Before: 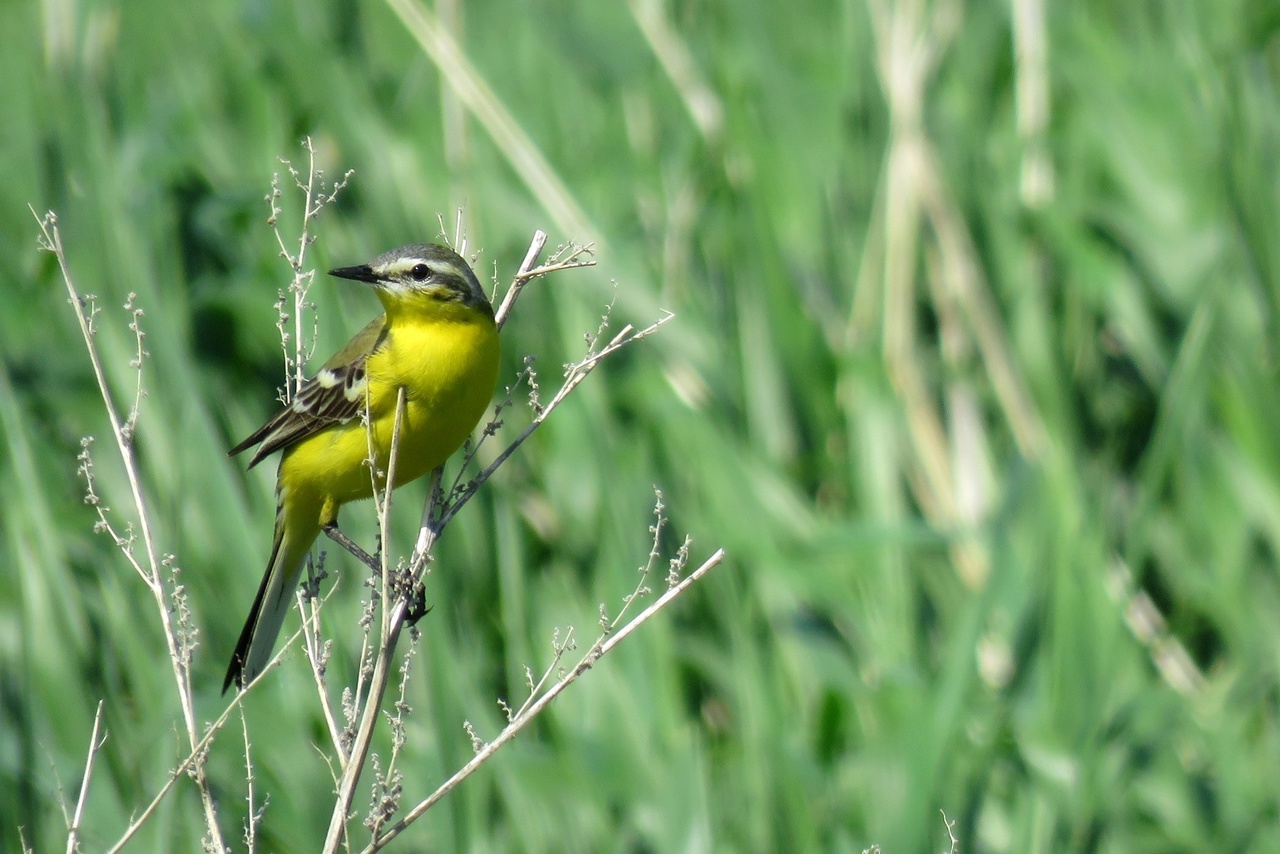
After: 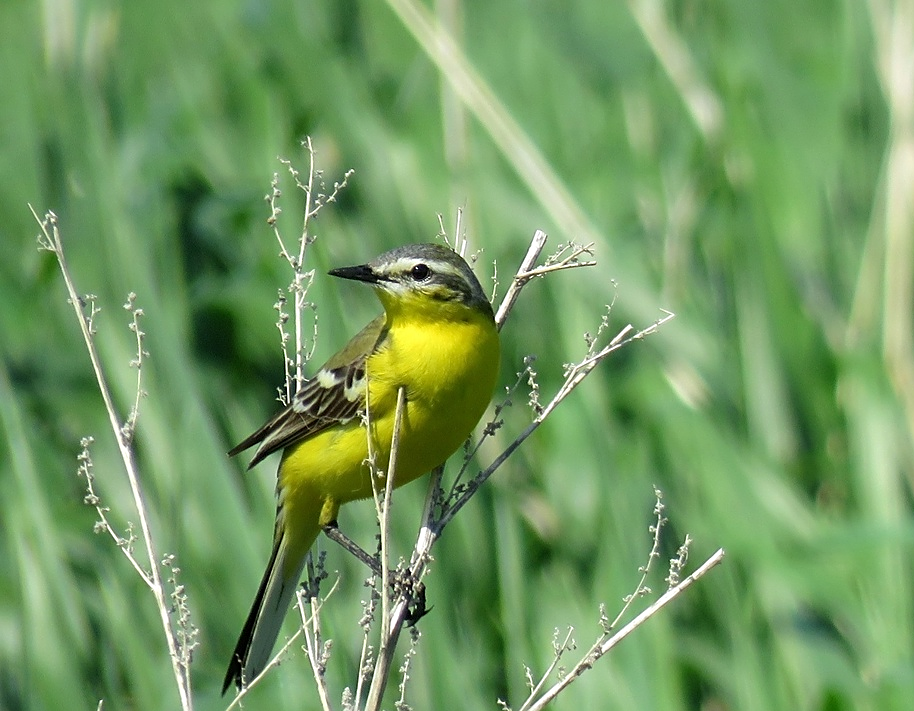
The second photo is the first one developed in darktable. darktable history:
crop: right 28.593%, bottom 16.668%
sharpen: on, module defaults
